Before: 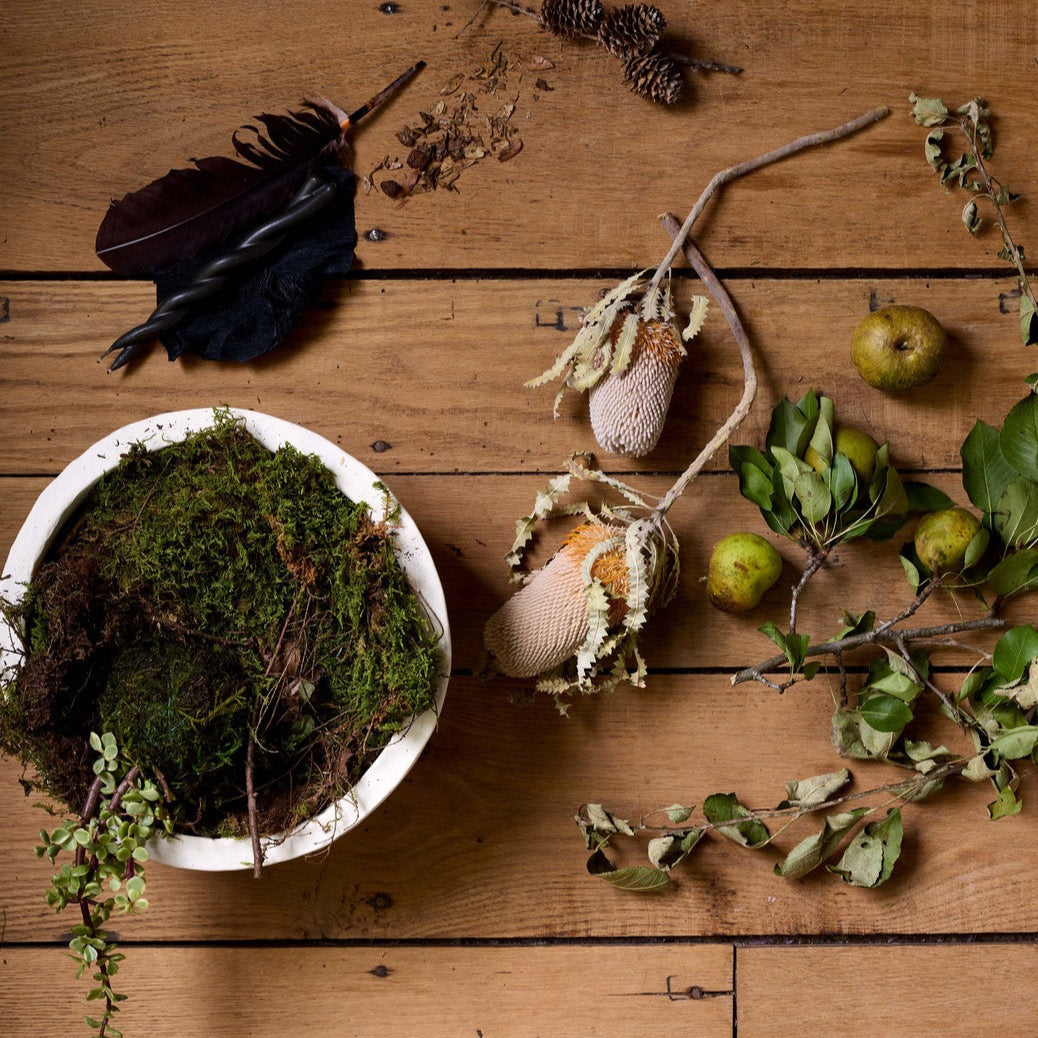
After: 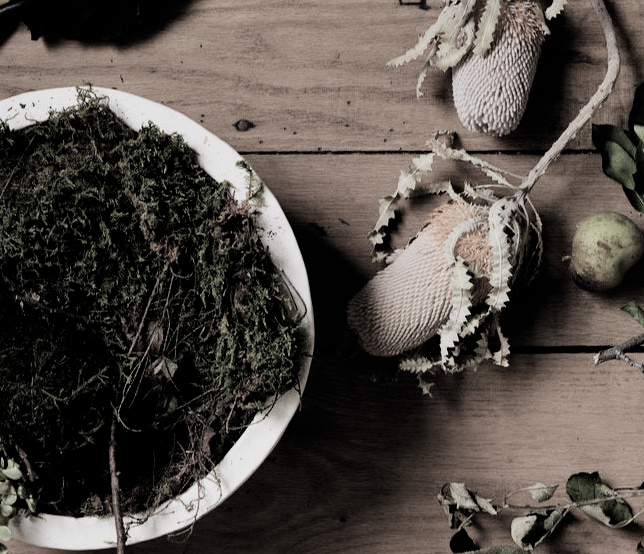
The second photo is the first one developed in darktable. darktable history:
crop: left 13.224%, top 31.018%, right 24.728%, bottom 15.578%
filmic rgb: black relative exposure -5.14 EV, white relative exposure 3.52 EV, hardness 3.17, contrast 1.197, highlights saturation mix -31.15%, add noise in highlights 0.099, color science v4 (2020), iterations of high-quality reconstruction 0, type of noise poissonian
